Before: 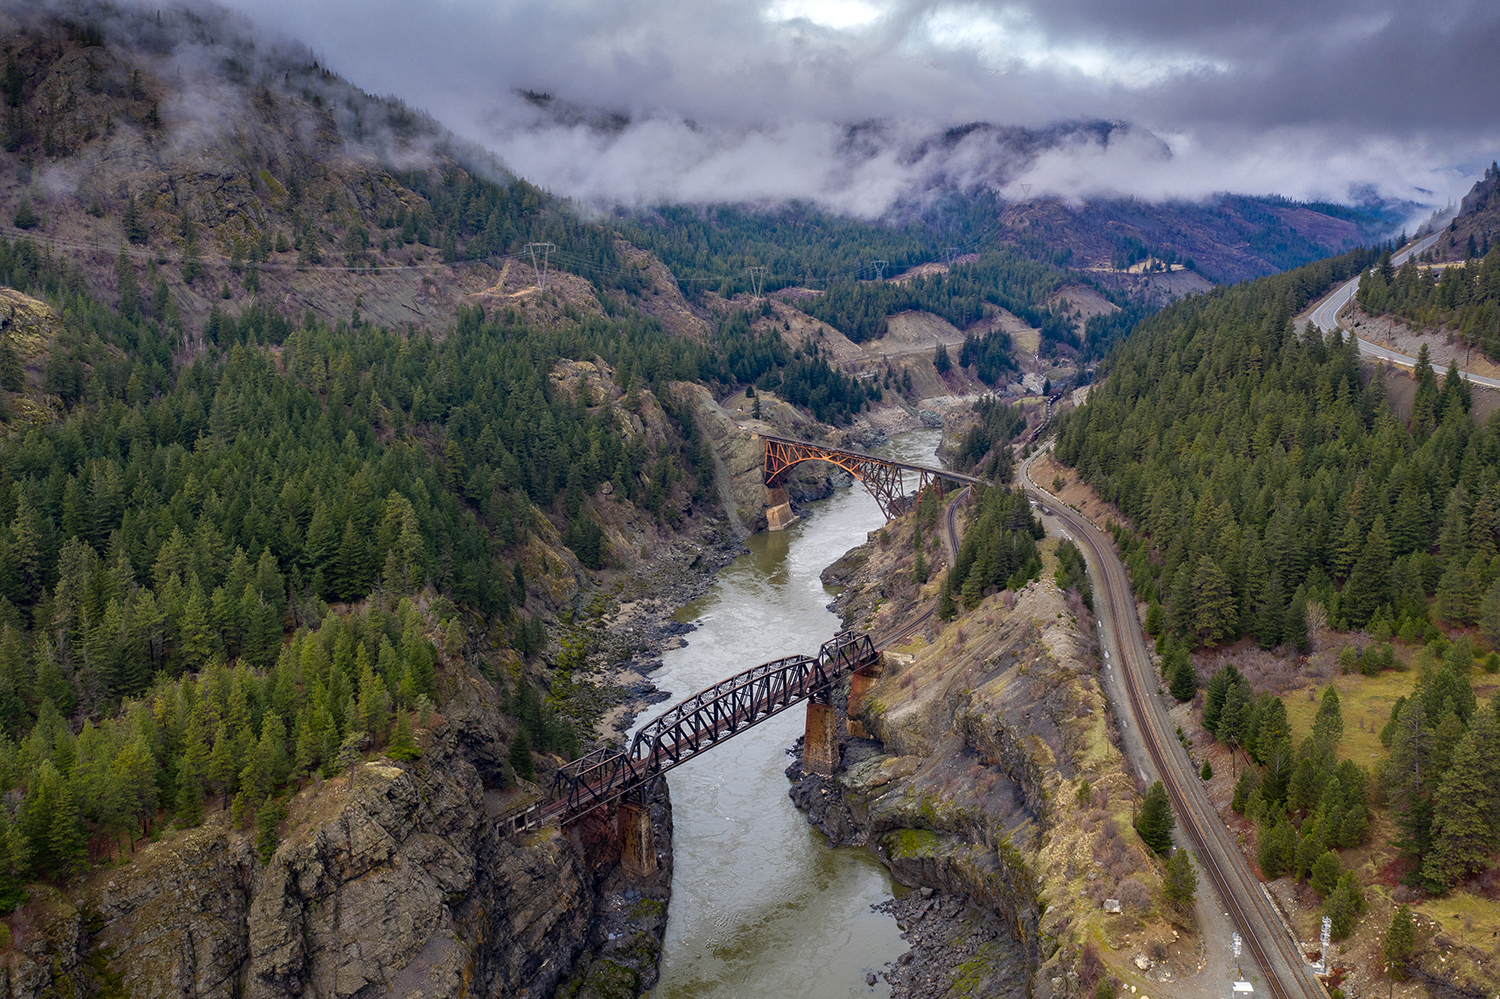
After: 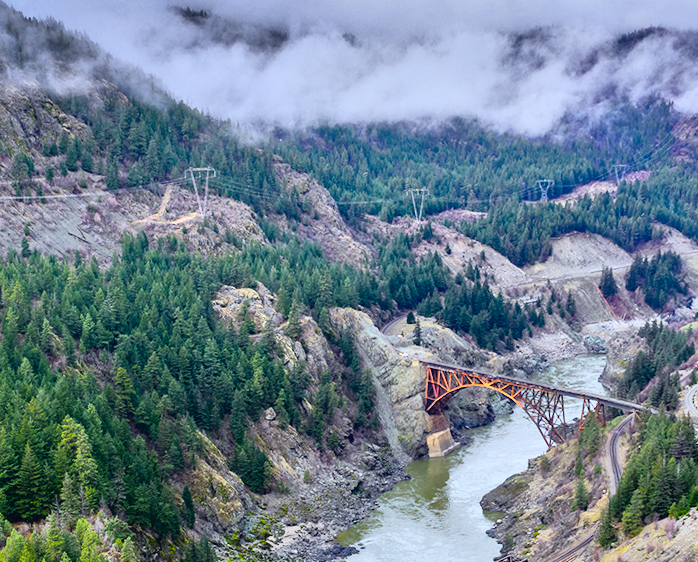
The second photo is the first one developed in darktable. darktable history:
tone equalizer: -7 EV 0.15 EV, -6 EV 0.6 EV, -5 EV 1.15 EV, -4 EV 1.33 EV, -3 EV 1.15 EV, -2 EV 0.6 EV, -1 EV 0.15 EV, mask exposure compensation -0.5 EV
rotate and perspective: rotation 0.062°, lens shift (vertical) 0.115, lens shift (horizontal) -0.133, crop left 0.047, crop right 0.94, crop top 0.061, crop bottom 0.94
crop: left 17.835%, top 7.675%, right 32.881%, bottom 32.213%
white balance: red 0.924, blue 1.095
tone curve: curves: ch0 [(0, 0.023) (0.132, 0.075) (0.251, 0.186) (0.463, 0.461) (0.662, 0.757) (0.854, 0.909) (1, 0.973)]; ch1 [(0, 0) (0.447, 0.411) (0.483, 0.469) (0.498, 0.496) (0.518, 0.514) (0.561, 0.579) (0.604, 0.645) (0.669, 0.73) (0.819, 0.93) (1, 1)]; ch2 [(0, 0) (0.307, 0.315) (0.425, 0.438) (0.483, 0.477) (0.503, 0.503) (0.526, 0.534) (0.567, 0.569) (0.617, 0.674) (0.703, 0.797) (0.985, 0.966)], color space Lab, independent channels
